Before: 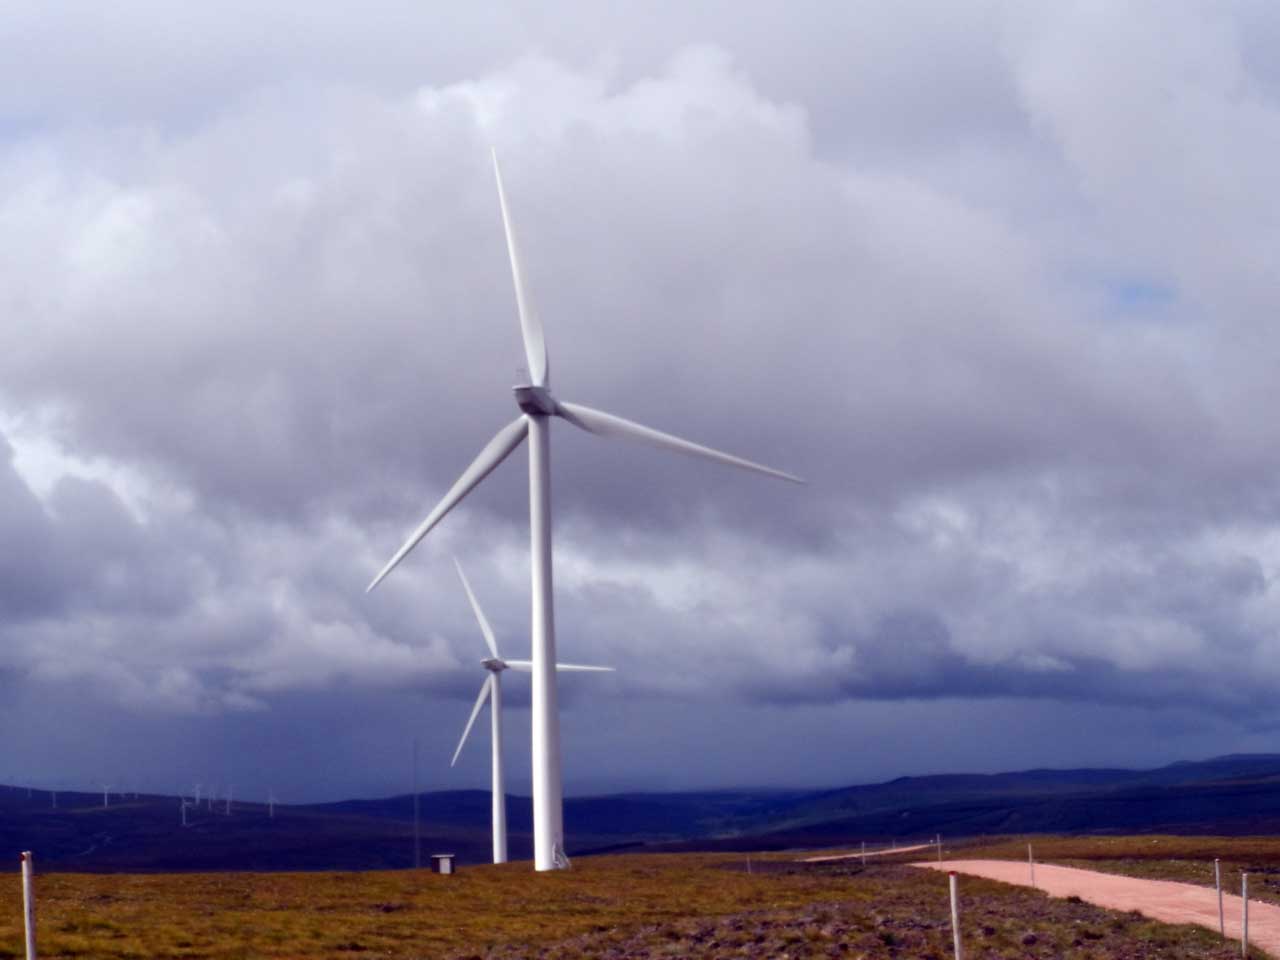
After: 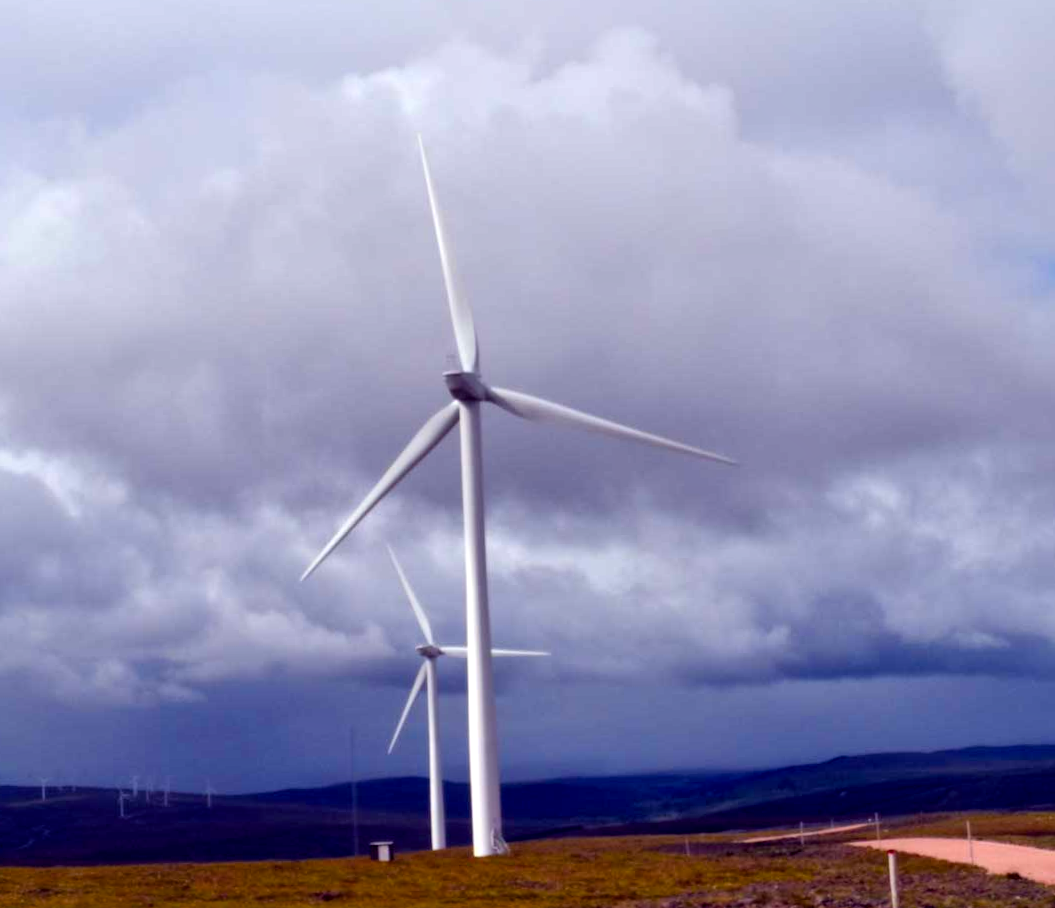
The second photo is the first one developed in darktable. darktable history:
color balance rgb: perceptual saturation grading › global saturation 25%, global vibrance 20%
local contrast: mode bilateral grid, contrast 30, coarseness 25, midtone range 0.2
crop and rotate: angle 1°, left 4.281%, top 0.642%, right 11.383%, bottom 2.486%
